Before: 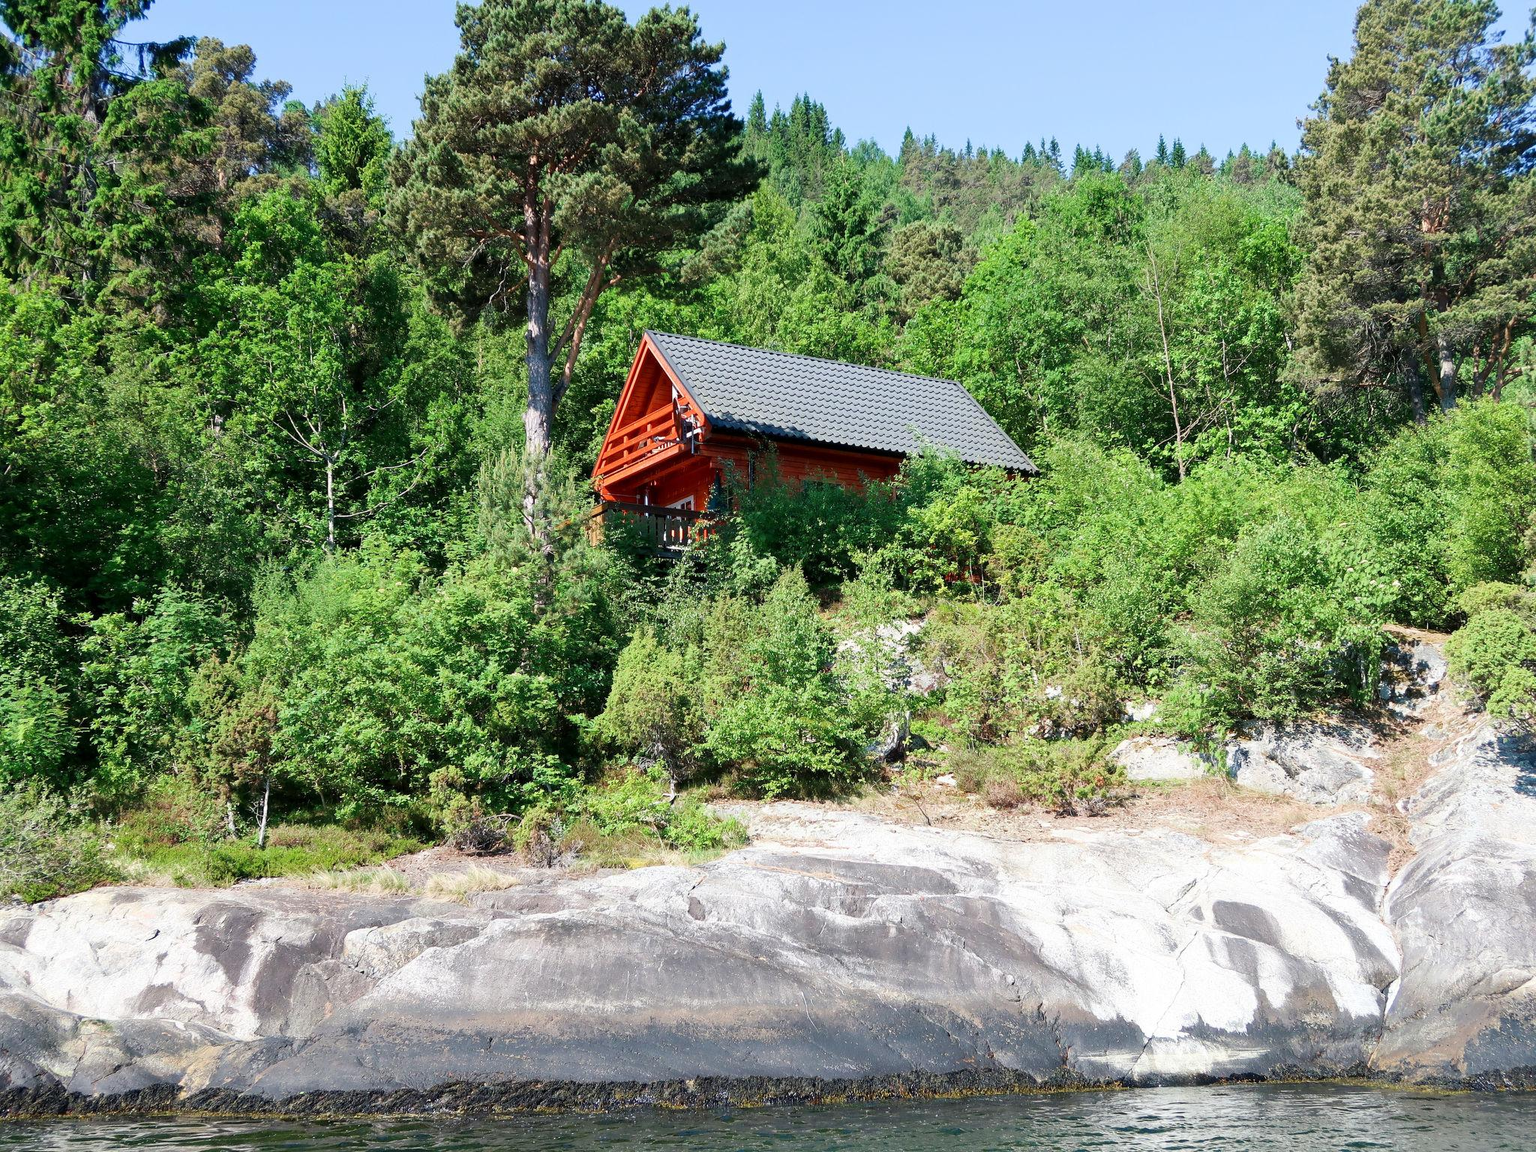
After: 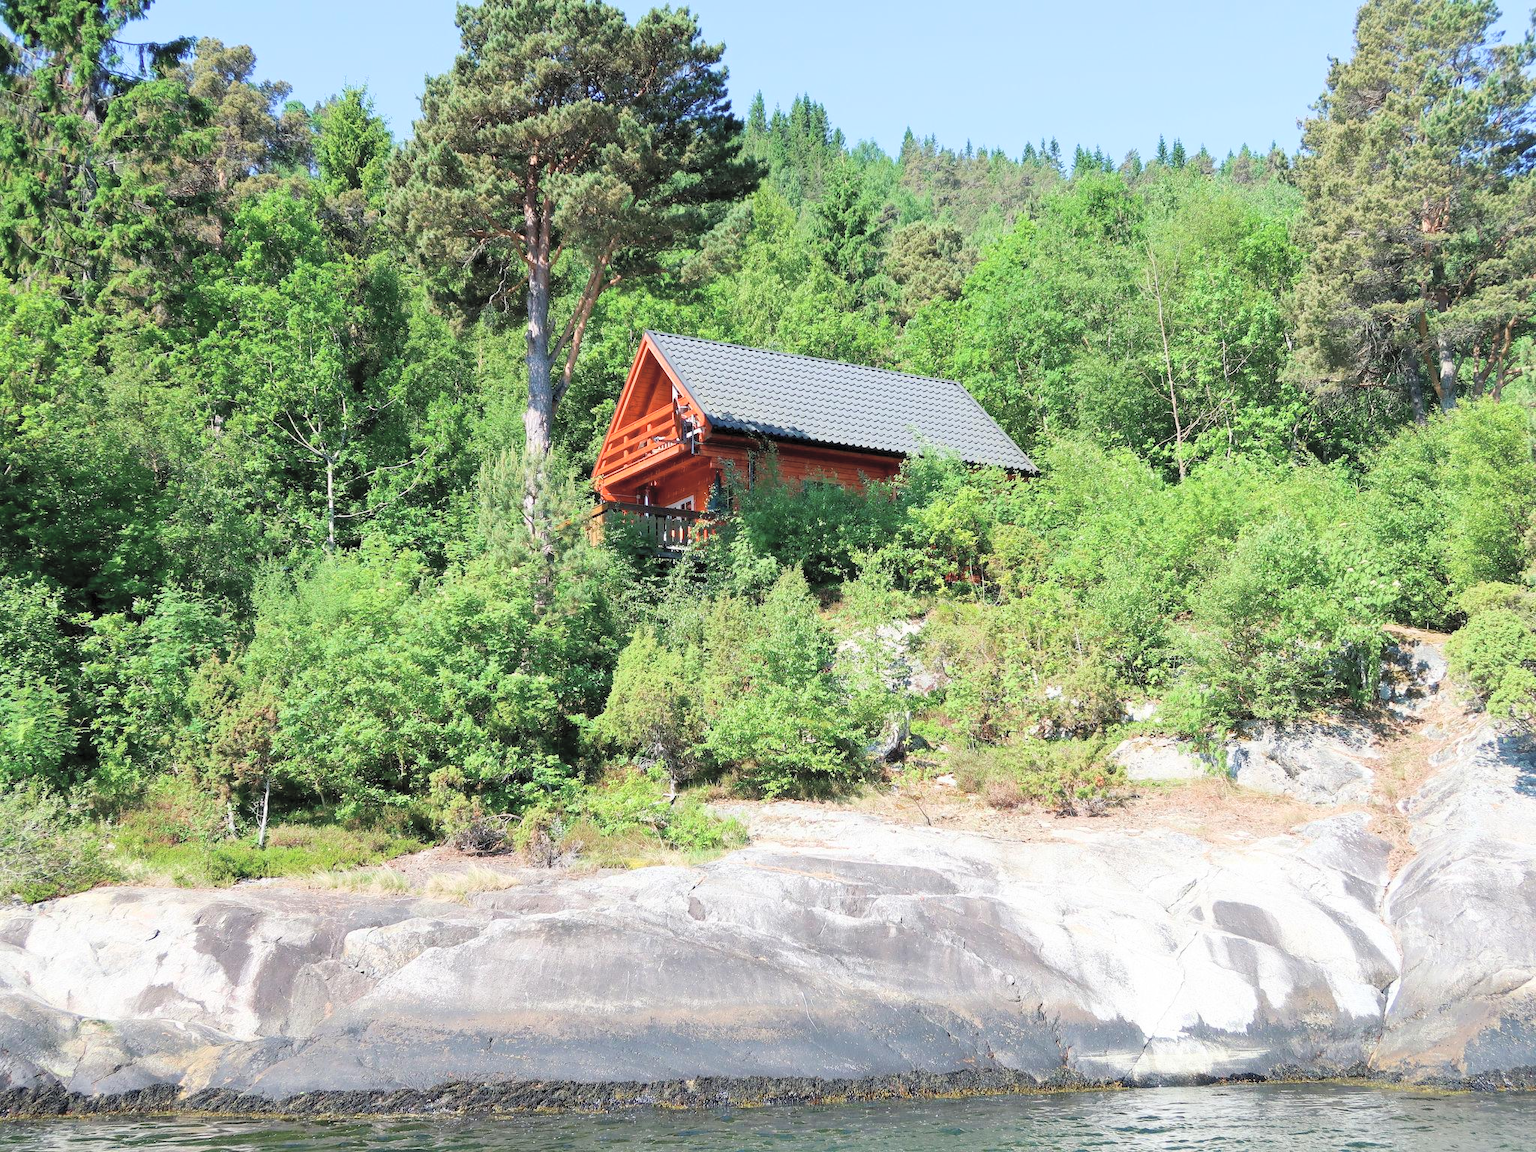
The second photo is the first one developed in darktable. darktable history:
contrast brightness saturation: brightness 0.288
